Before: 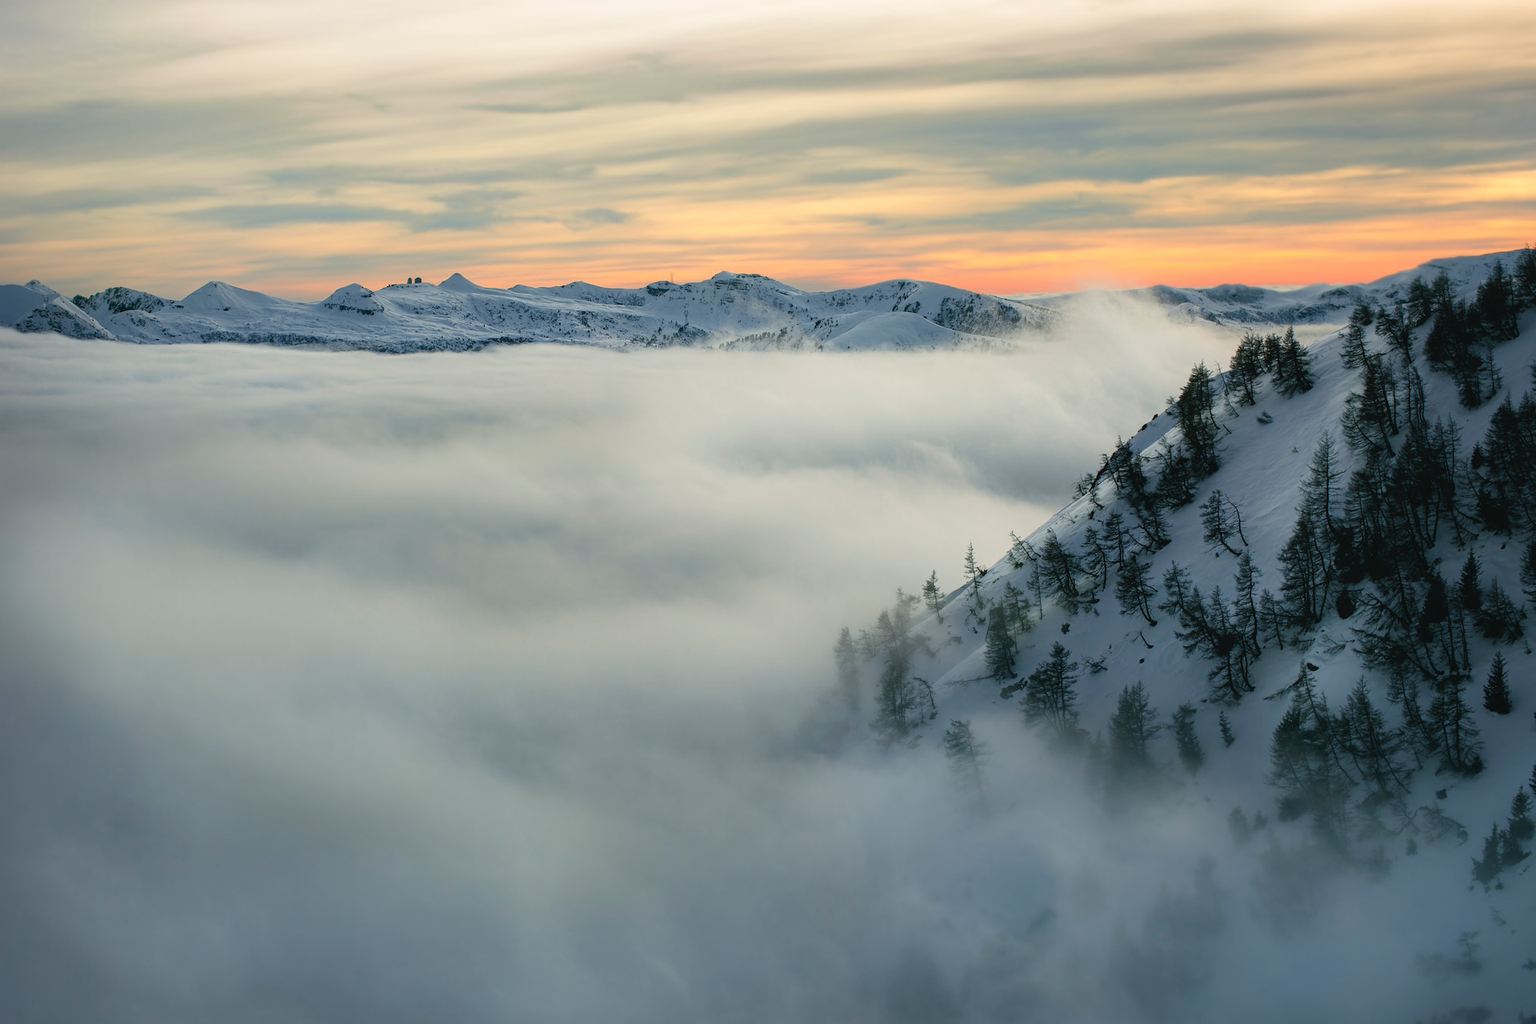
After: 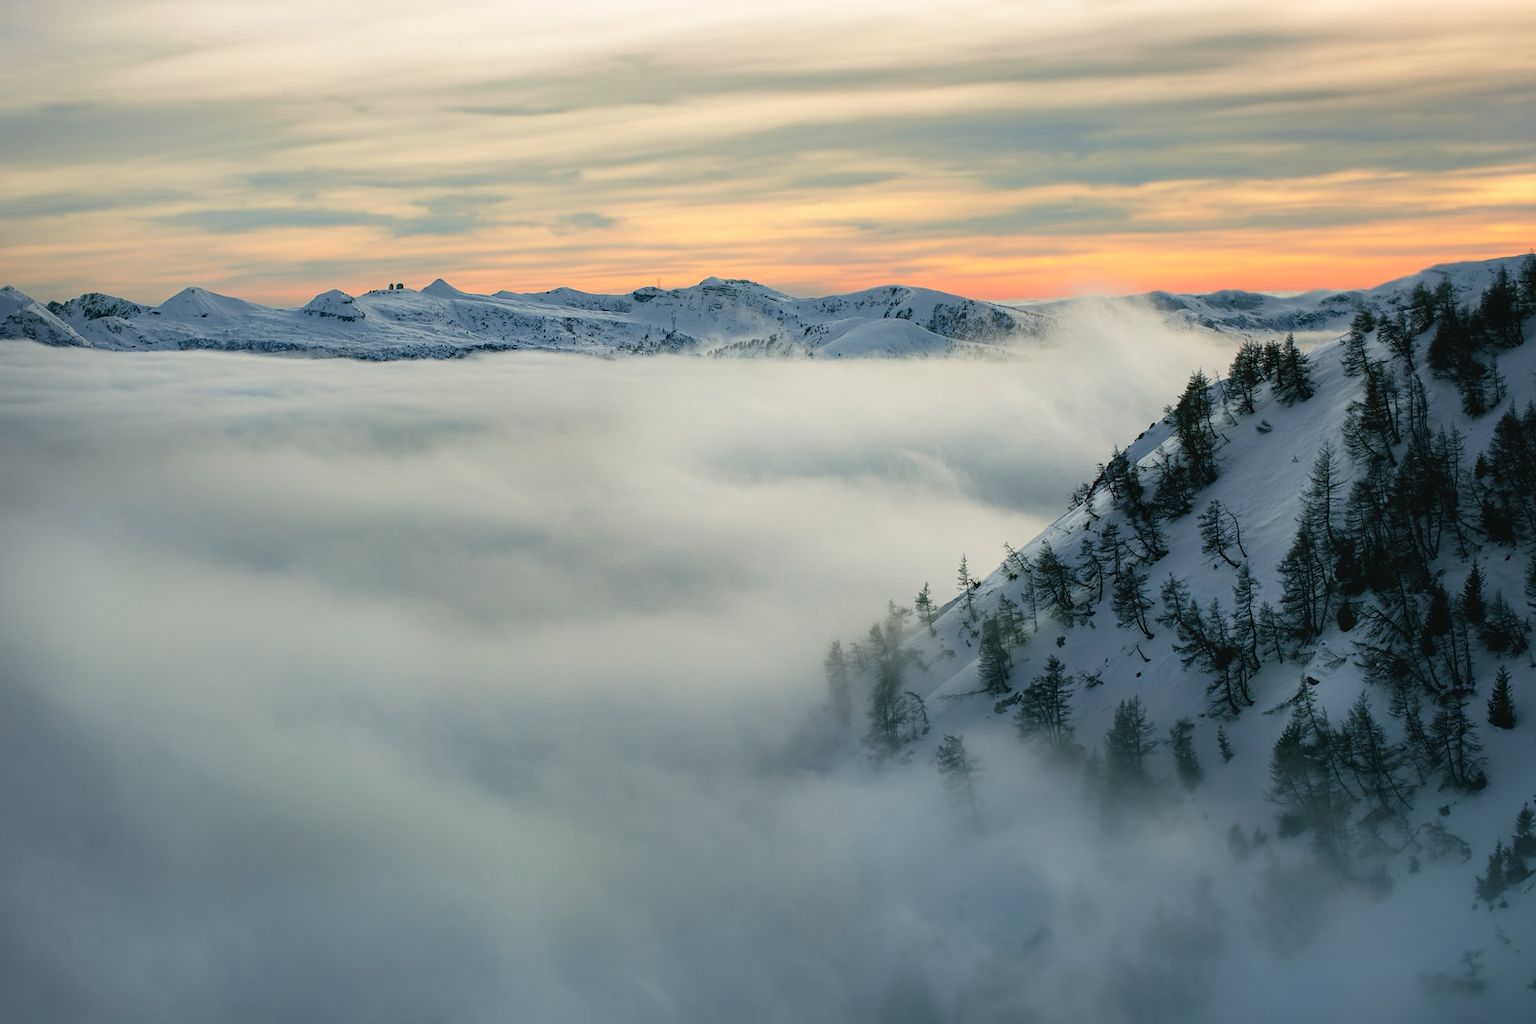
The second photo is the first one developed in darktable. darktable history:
exposure: compensate highlight preservation false
crop: left 1.743%, right 0.268%, bottom 2.011%
